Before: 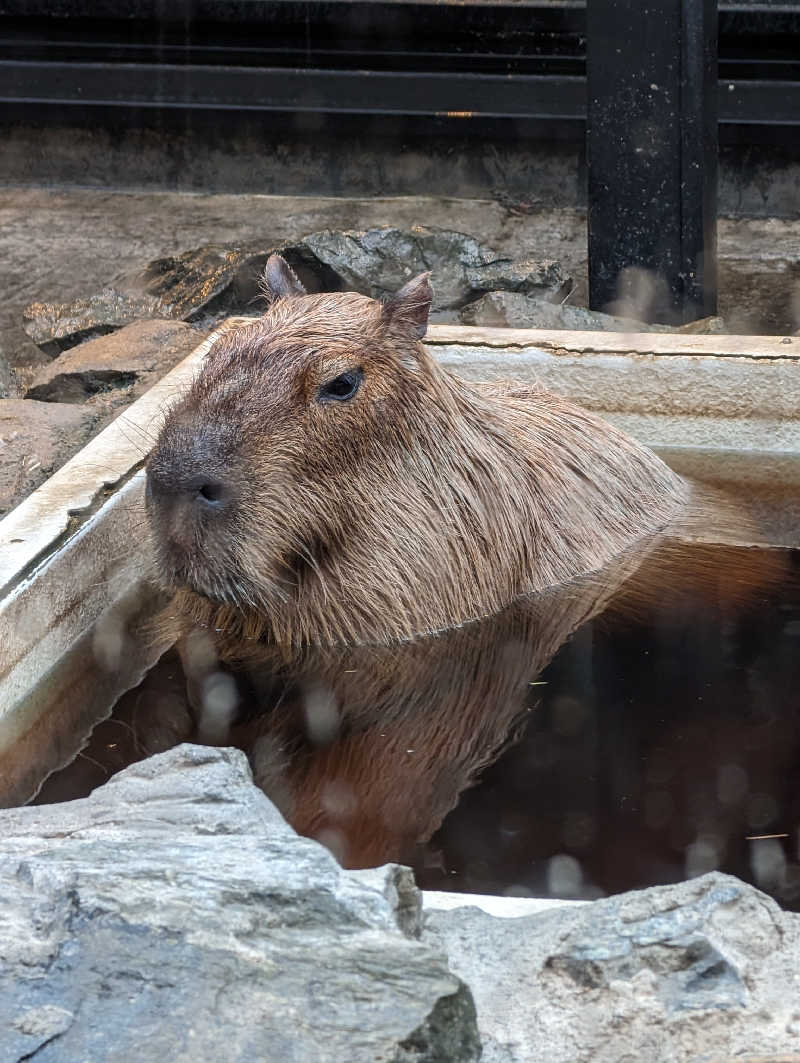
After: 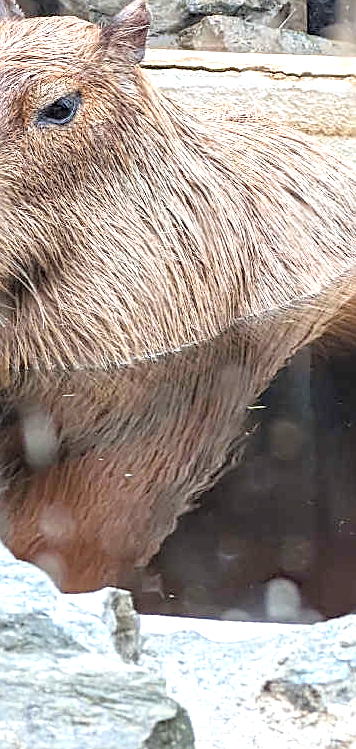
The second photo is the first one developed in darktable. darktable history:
exposure: black level correction 0, exposure 0.949 EV, compensate exposure bias true, compensate highlight preservation false
crop: left 35.278%, top 26.008%, right 20.22%, bottom 3.439%
sharpen: on, module defaults
haze removal: compatibility mode true, adaptive false
contrast brightness saturation: brightness 0.152
